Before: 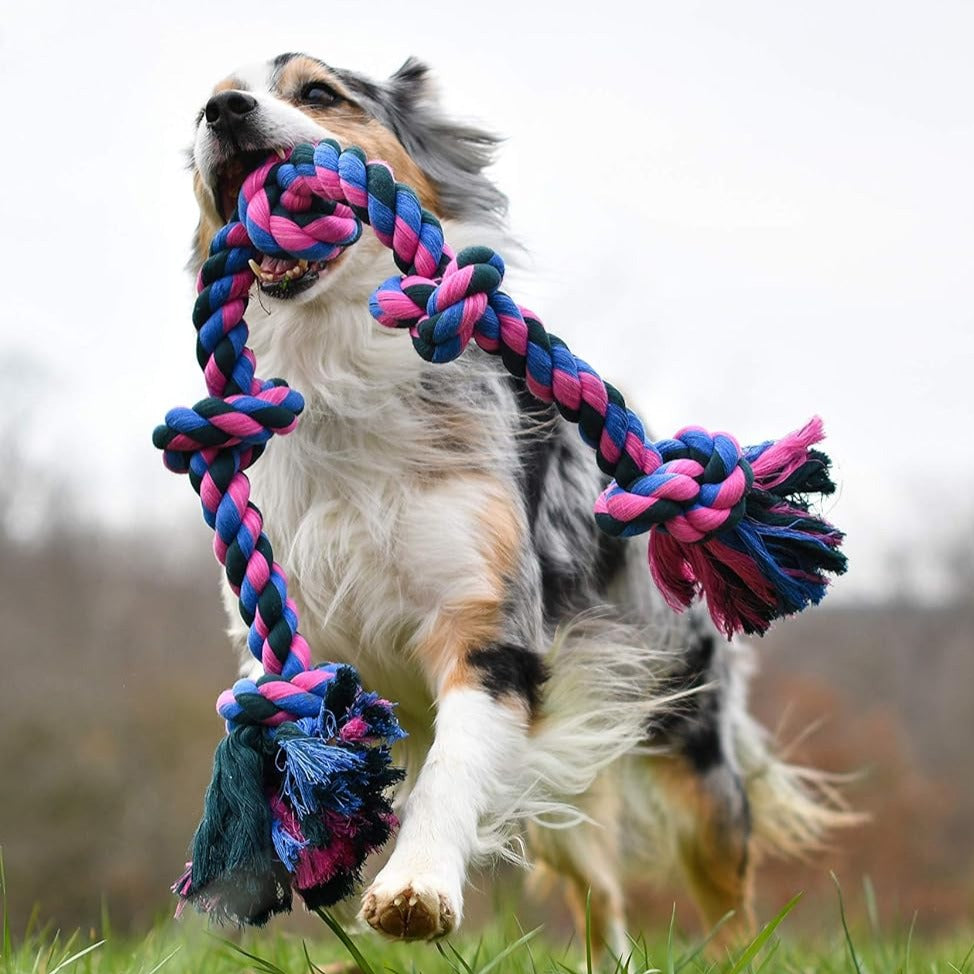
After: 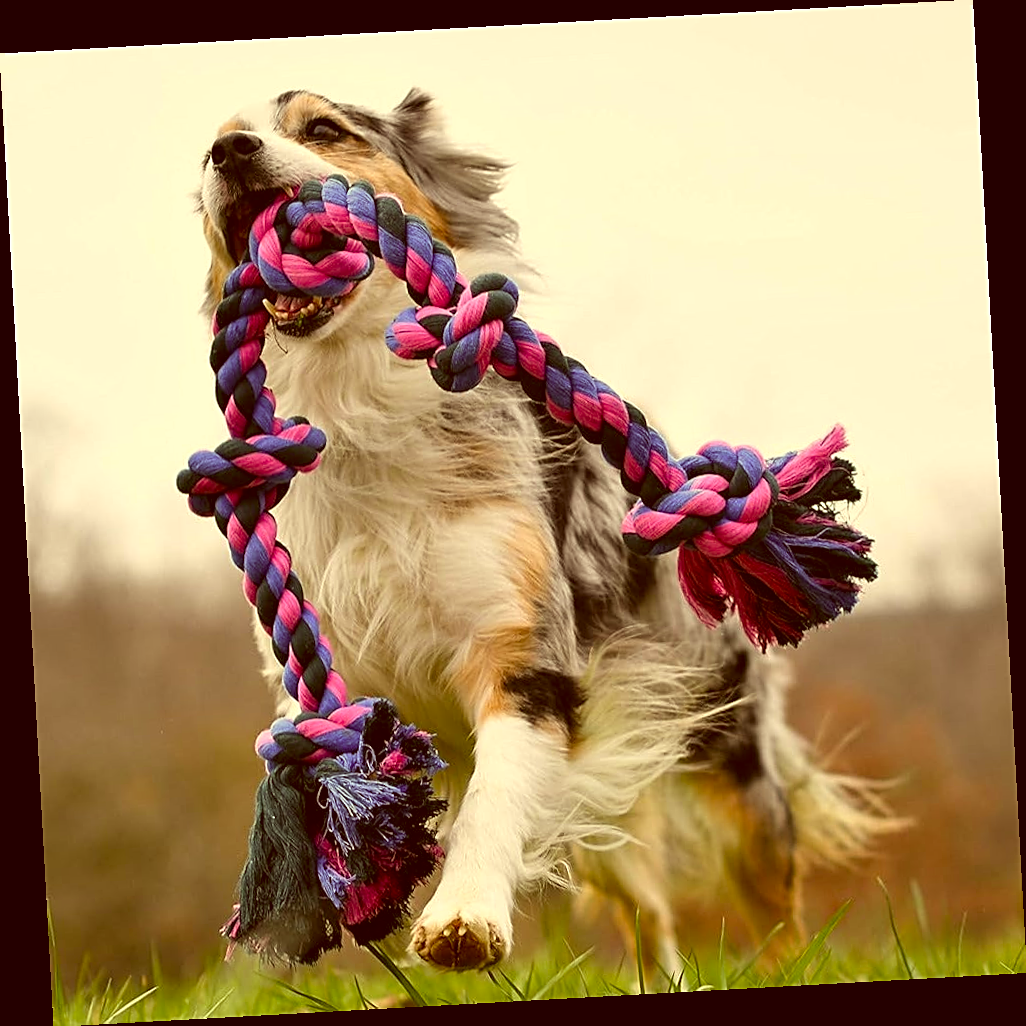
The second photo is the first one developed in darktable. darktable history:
sharpen: on, module defaults
rotate and perspective: rotation -3.18°, automatic cropping off
color correction: highlights a* 1.12, highlights b* 24.26, shadows a* 15.58, shadows b* 24.26
levels: mode automatic, black 0.023%, white 99.97%, levels [0.062, 0.494, 0.925]
